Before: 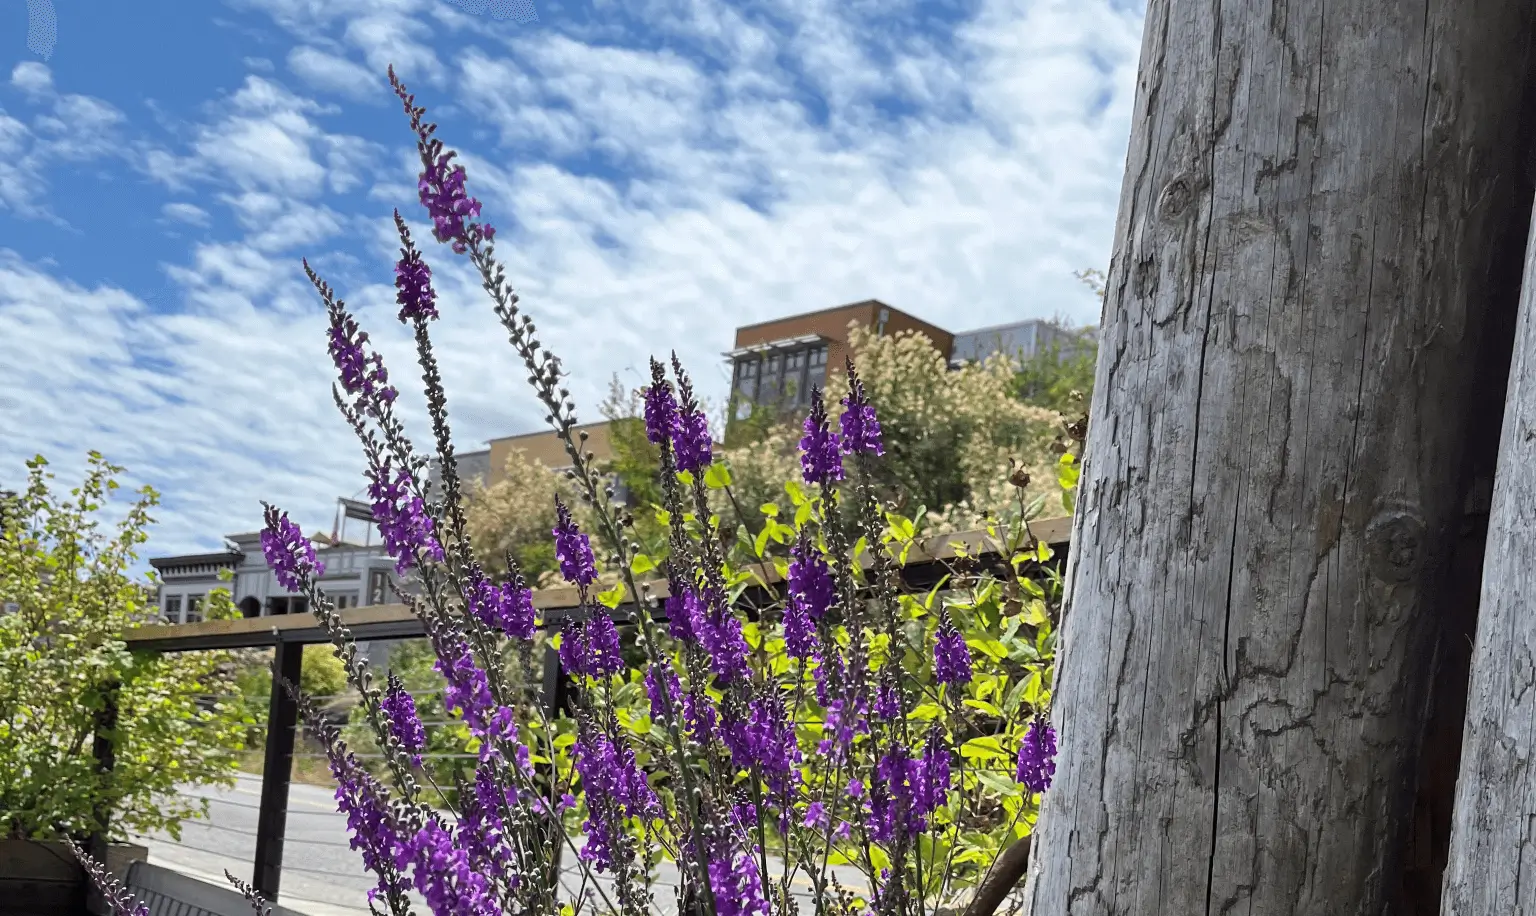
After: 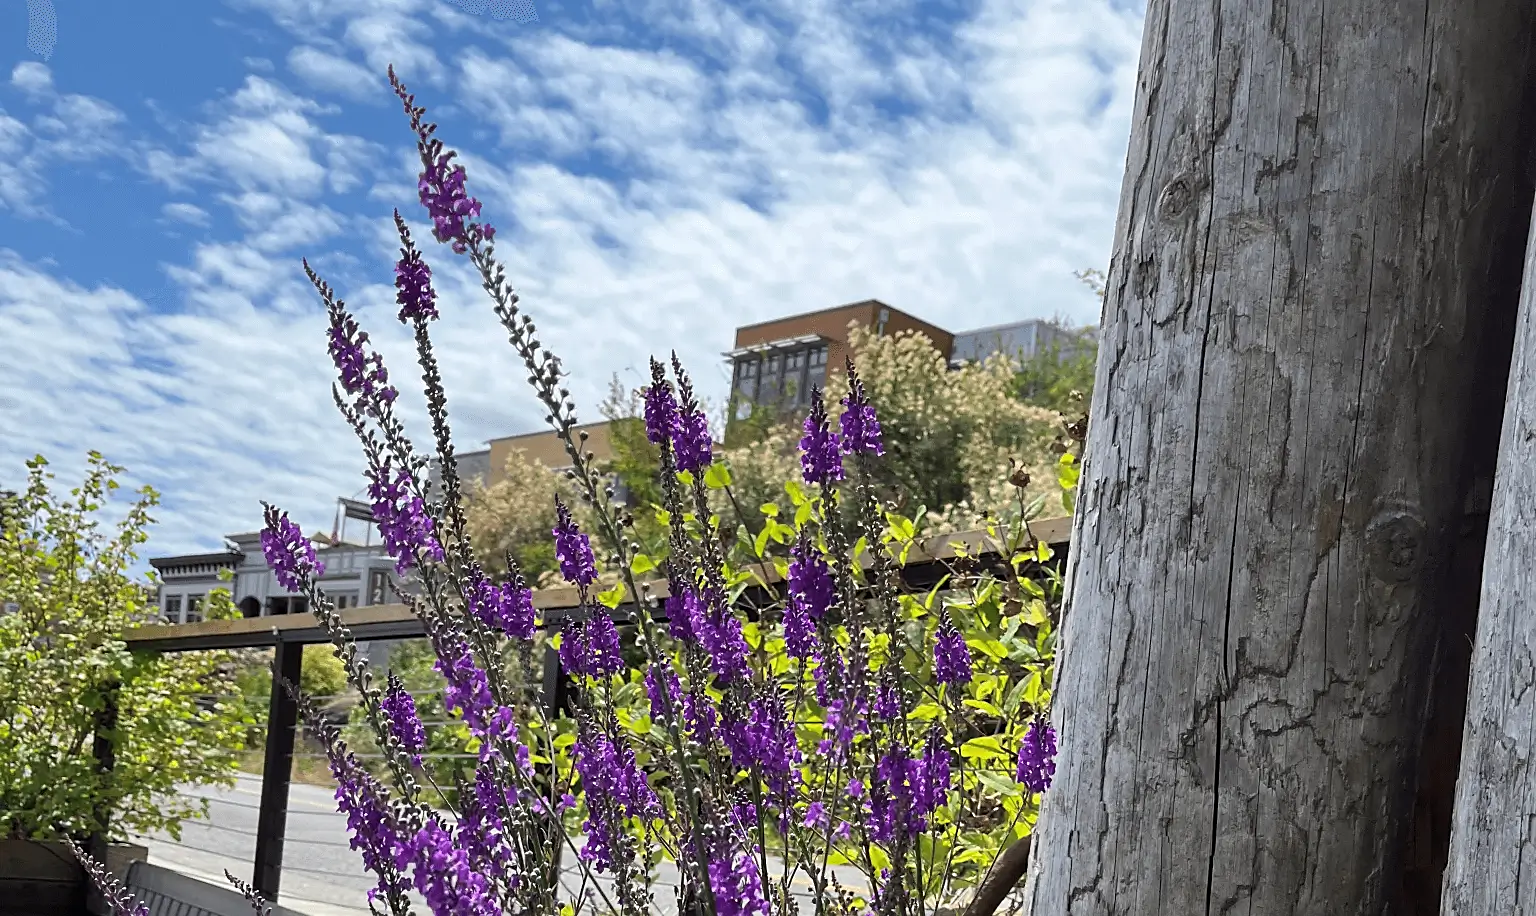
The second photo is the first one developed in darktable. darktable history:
sharpen: radius 1.884, amount 0.408, threshold 1.67
